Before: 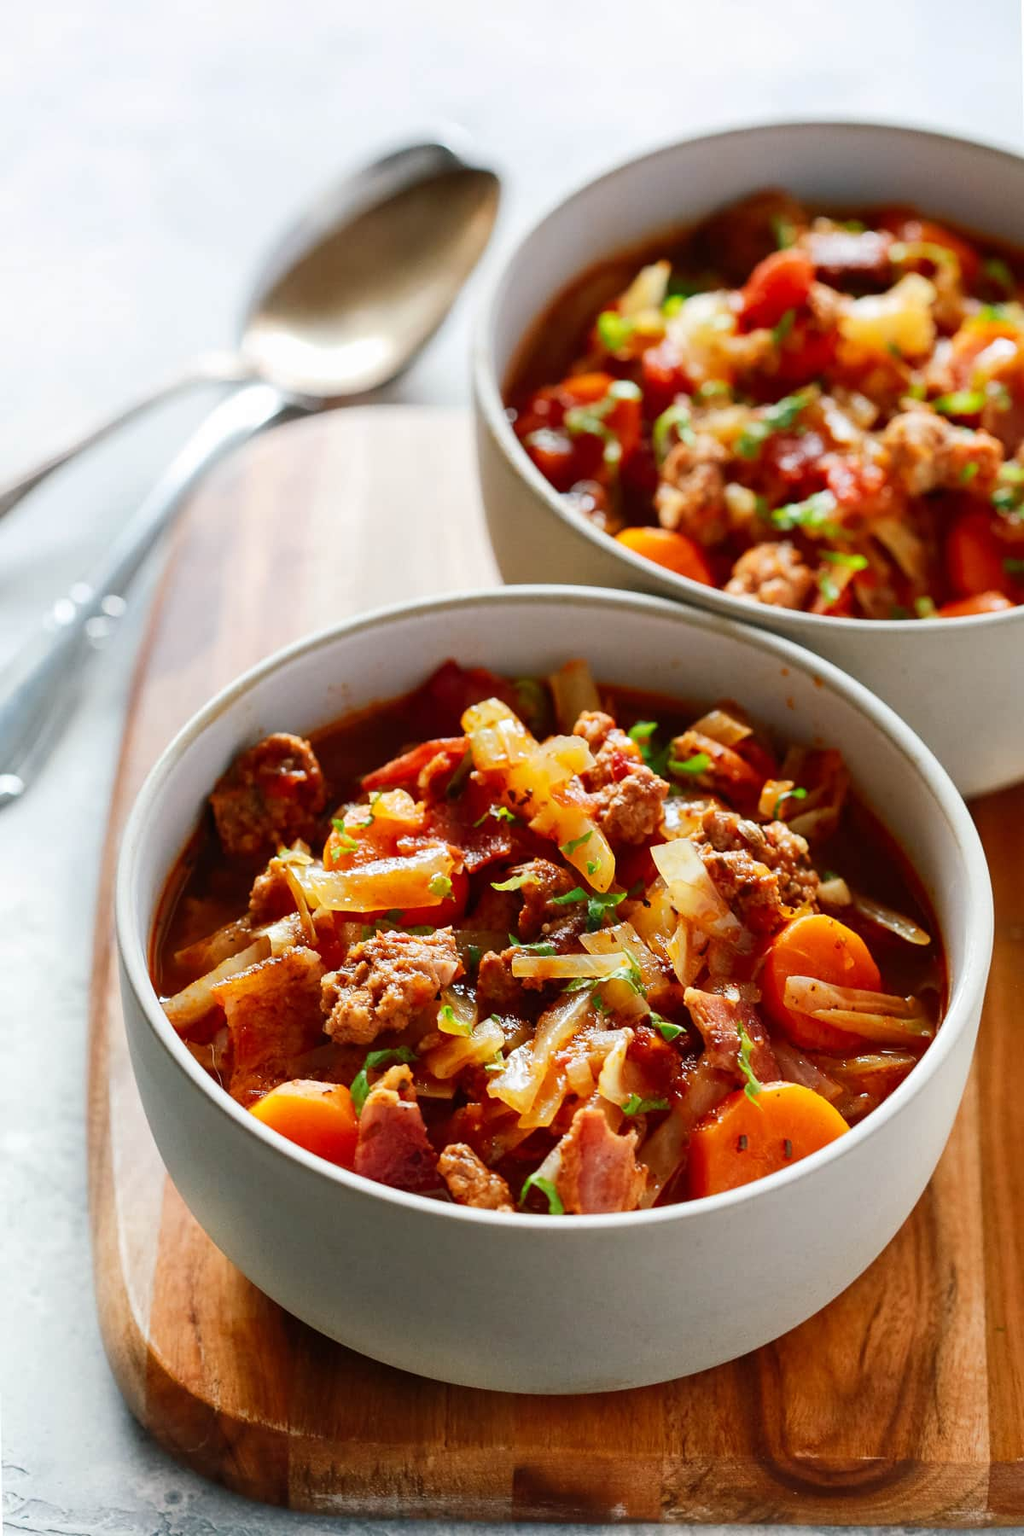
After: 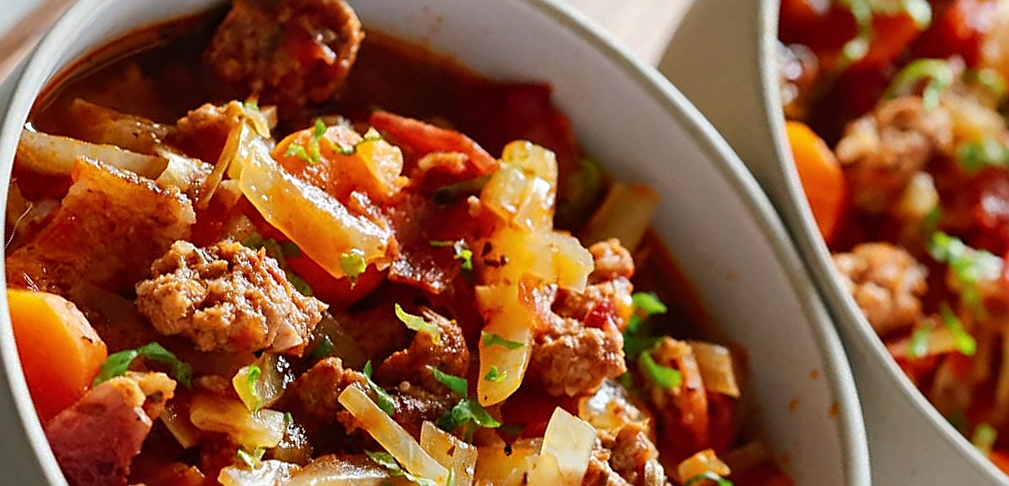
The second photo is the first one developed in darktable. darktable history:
crop and rotate: angle -45.27°, top 16.752%, right 0.934%, bottom 11.682%
base curve: curves: ch0 [(0, 0) (0.74, 0.67) (1, 1)], preserve colors none
sharpen: on, module defaults
shadows and highlights: low approximation 0.01, soften with gaussian
